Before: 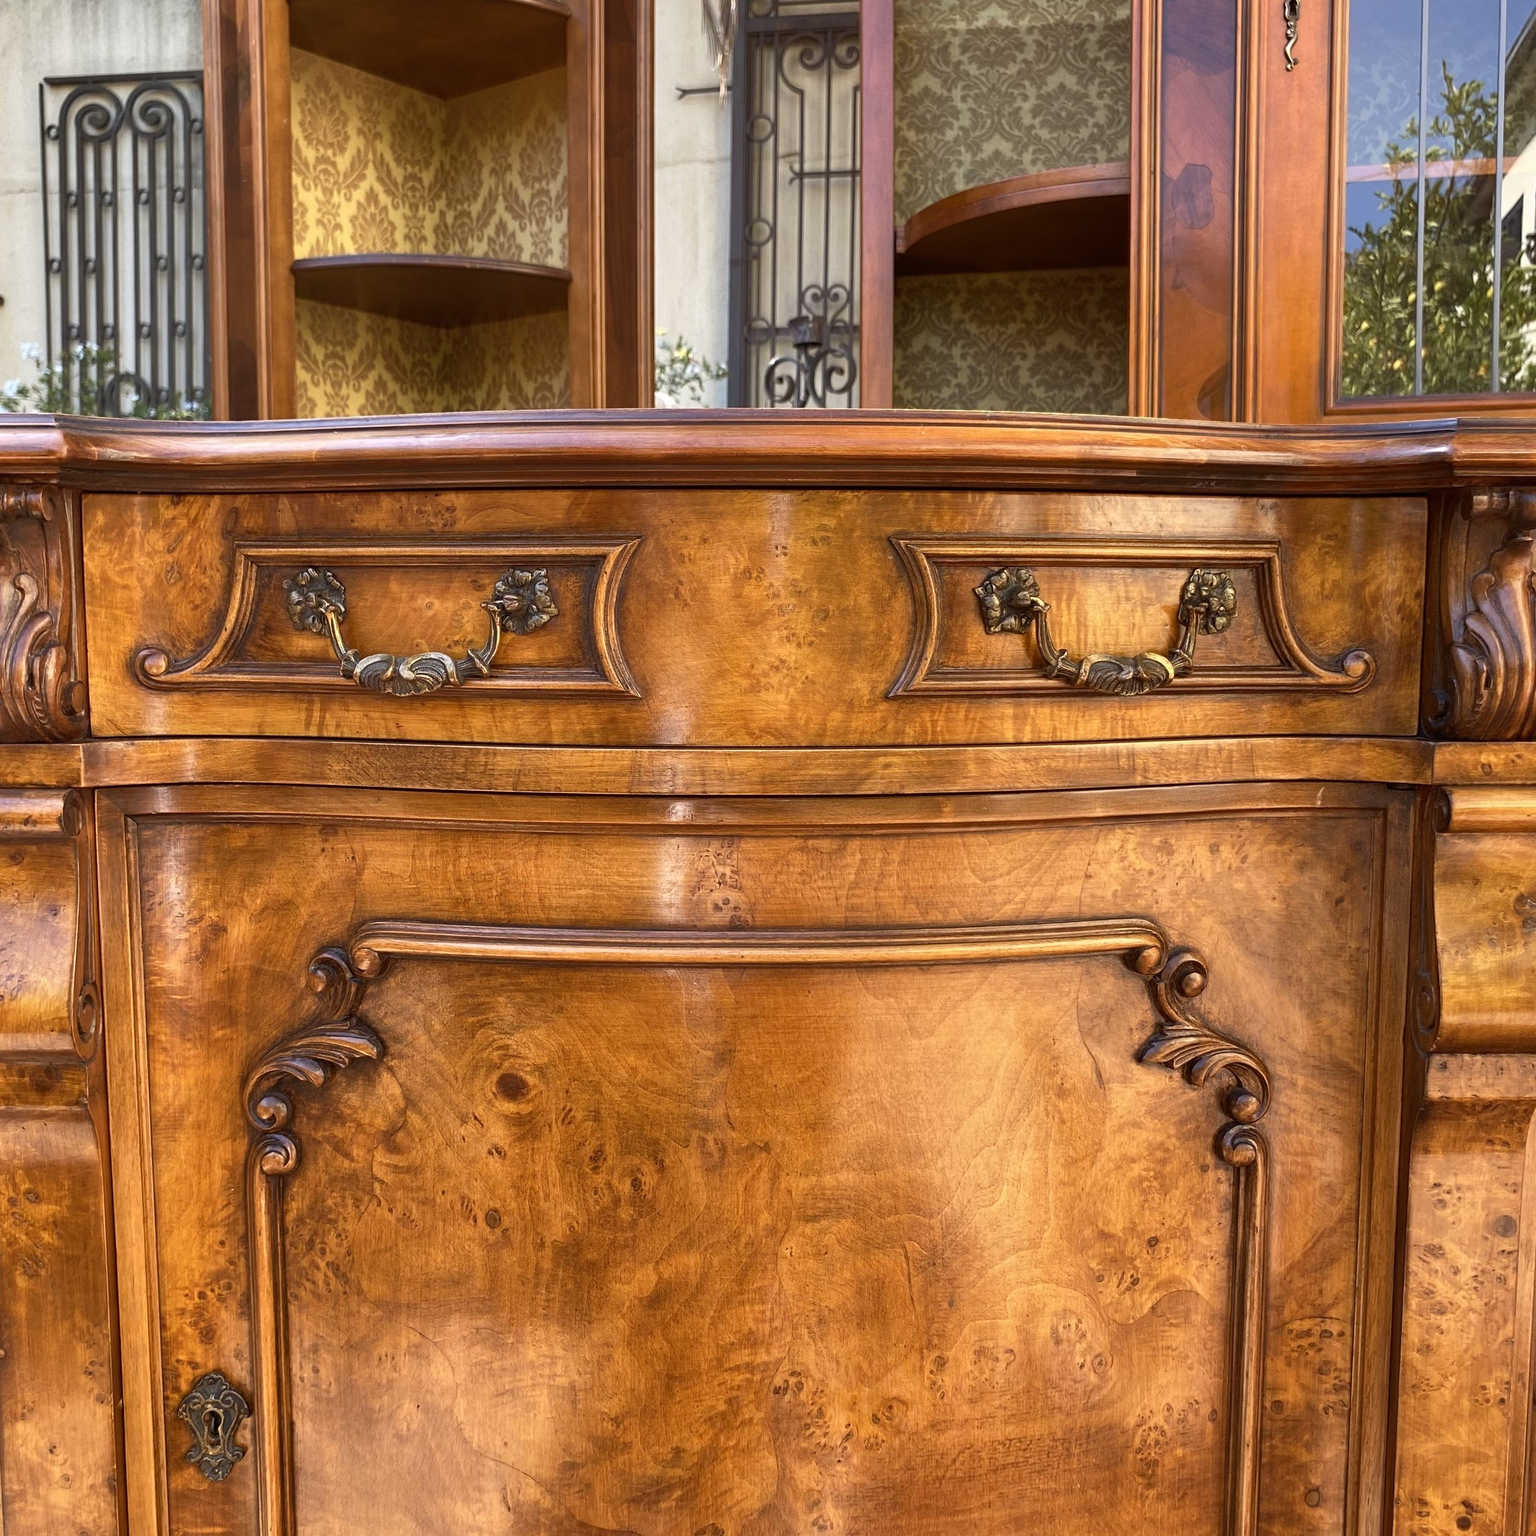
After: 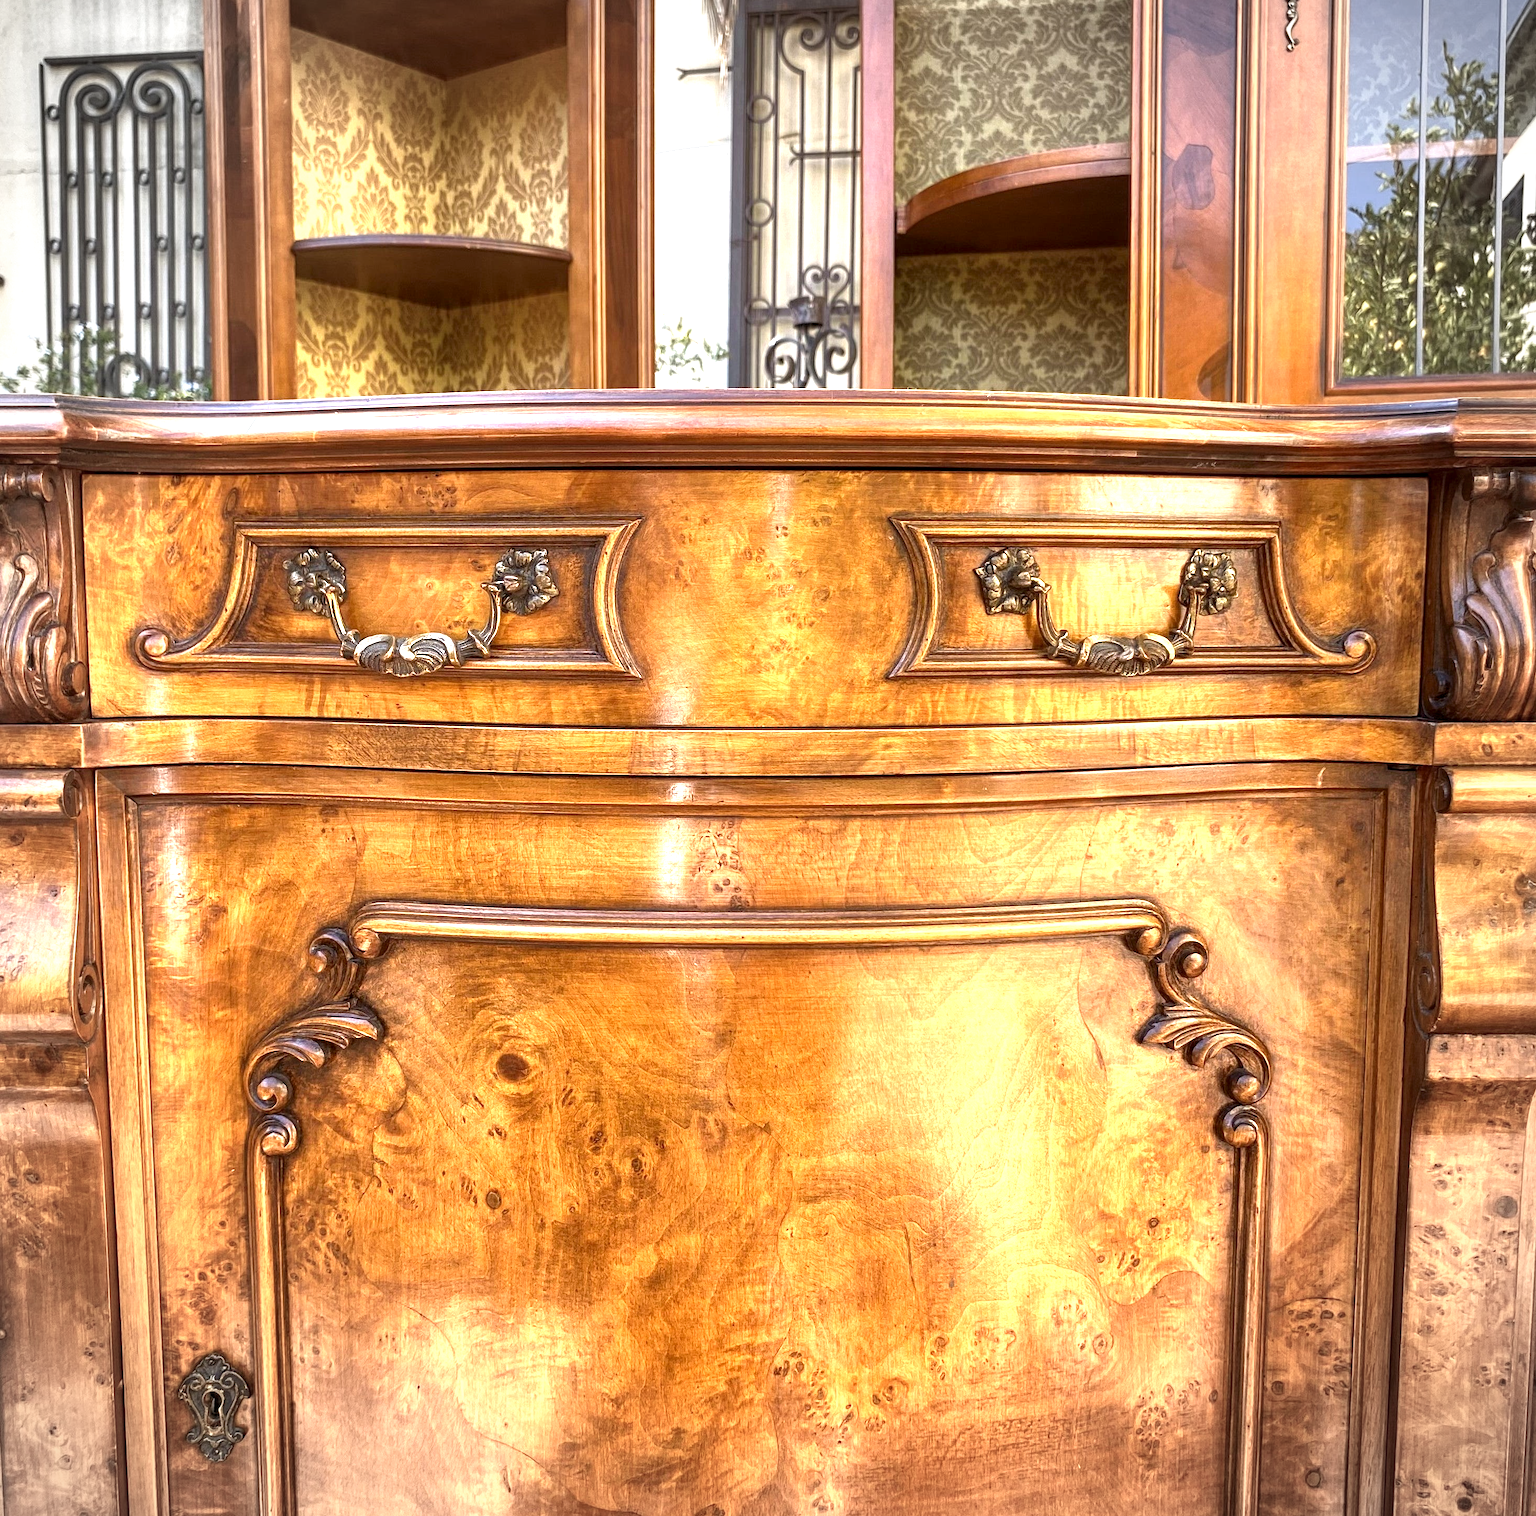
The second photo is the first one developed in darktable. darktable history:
exposure: black level correction 0, exposure 1.2 EV, compensate exposure bias true, compensate highlight preservation false
vignetting: unbound false
crop: top 1.315%, right 0.014%
local contrast: highlights 90%, shadows 82%
